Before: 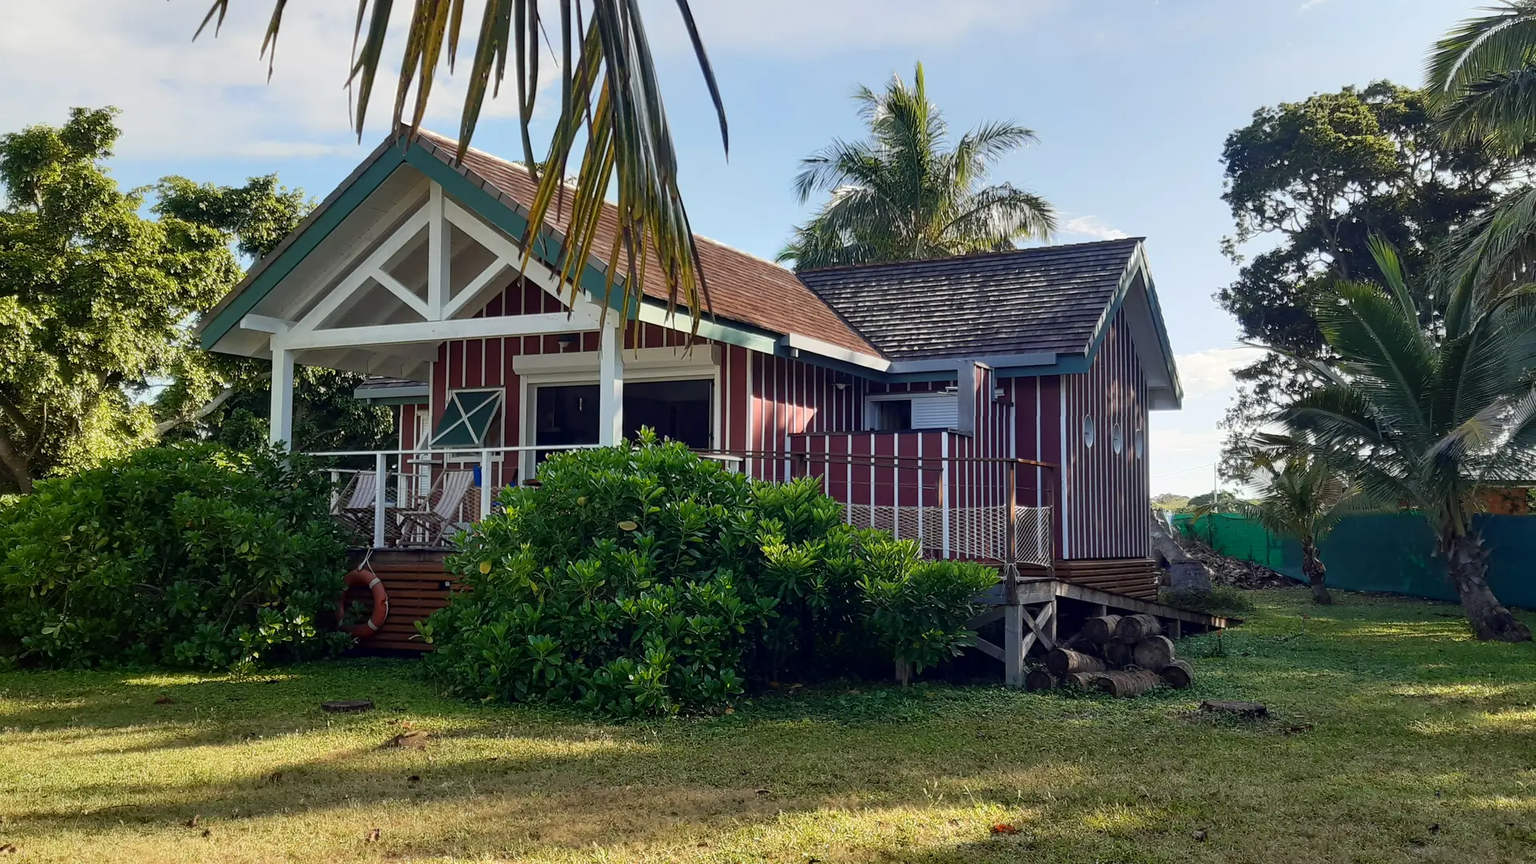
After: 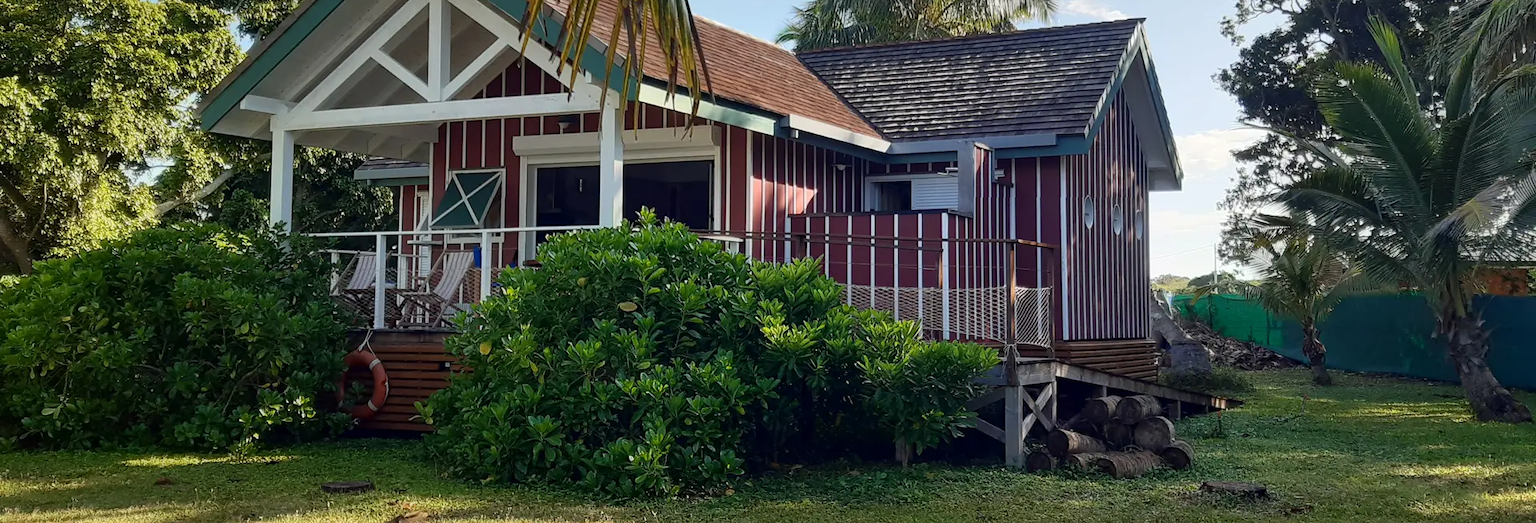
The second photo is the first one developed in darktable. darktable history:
crop and rotate: top 25.419%, bottom 13.945%
